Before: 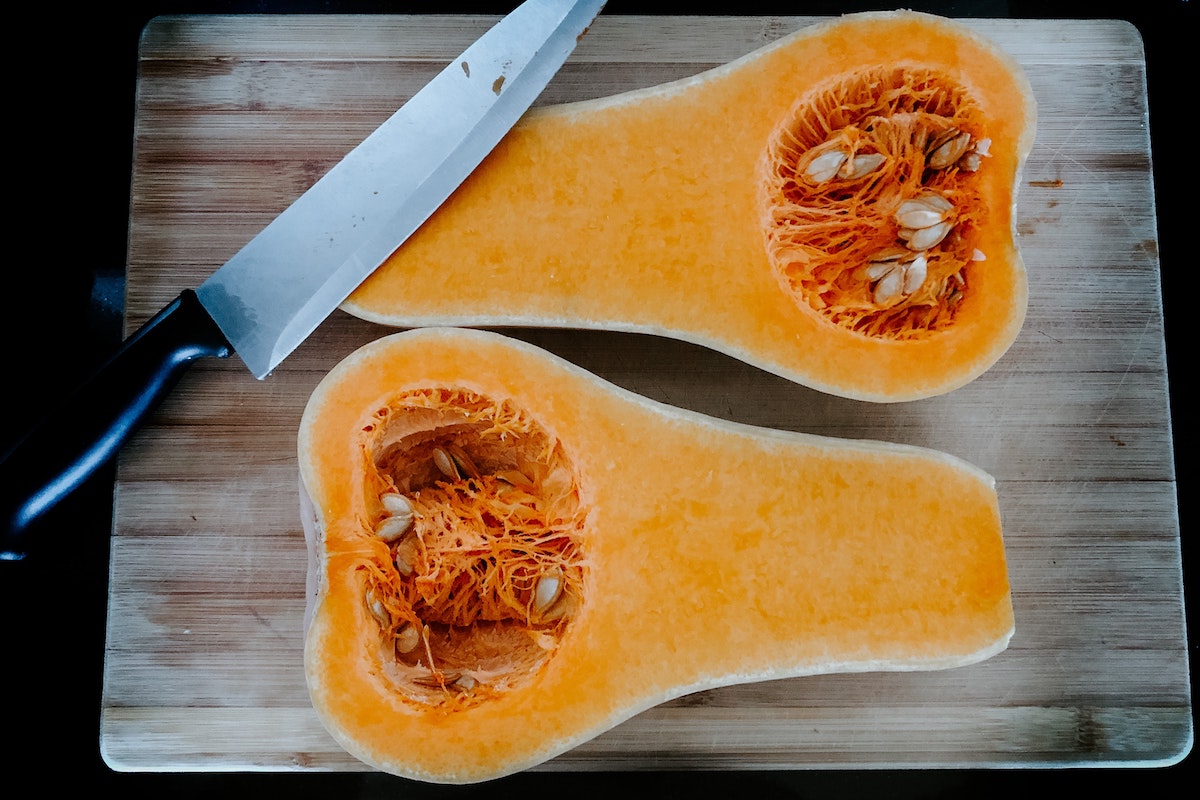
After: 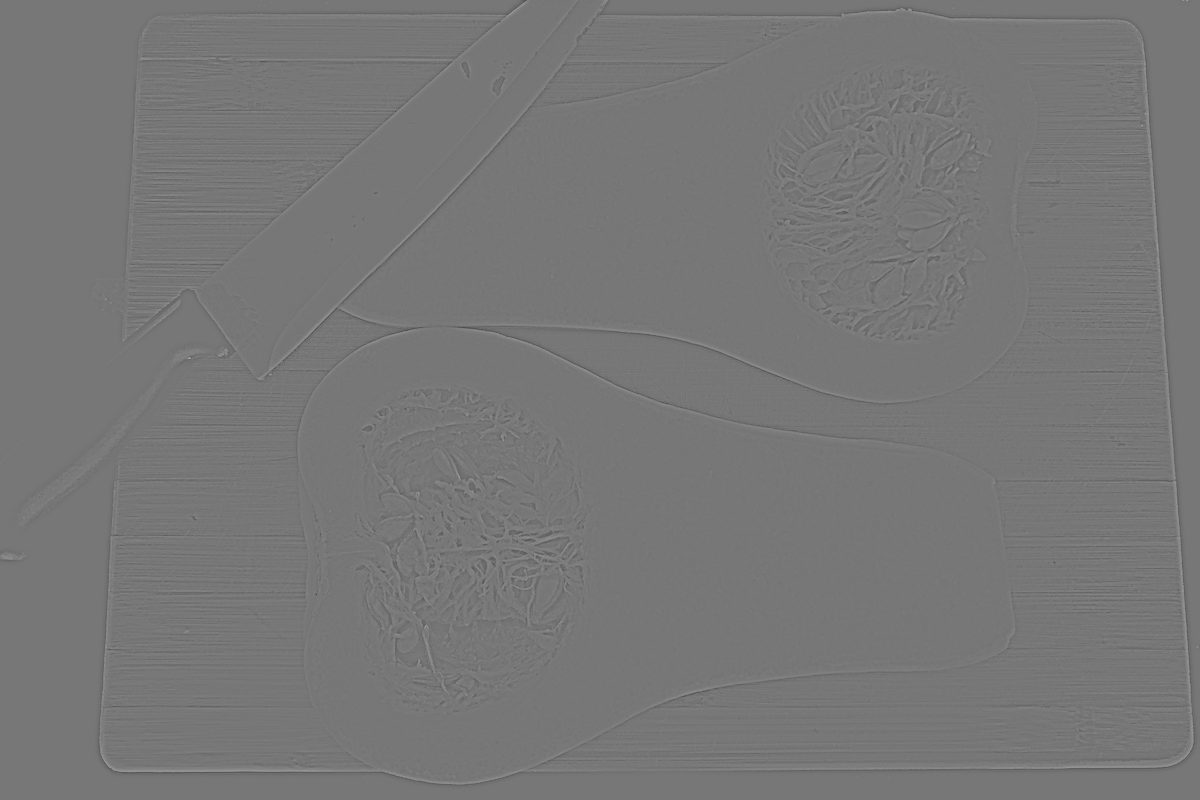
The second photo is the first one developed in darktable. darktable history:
exposure: exposure 0.574 EV, compensate highlight preservation false
highpass: sharpness 6%, contrast boost 7.63%
monochrome: size 1
